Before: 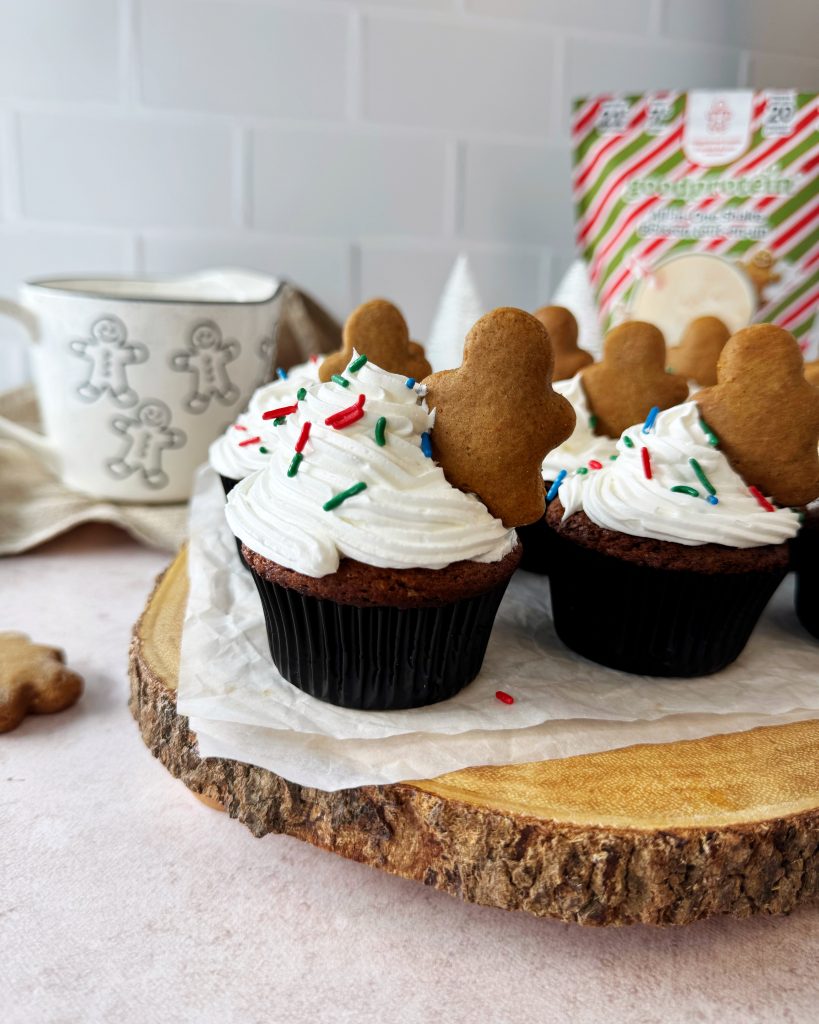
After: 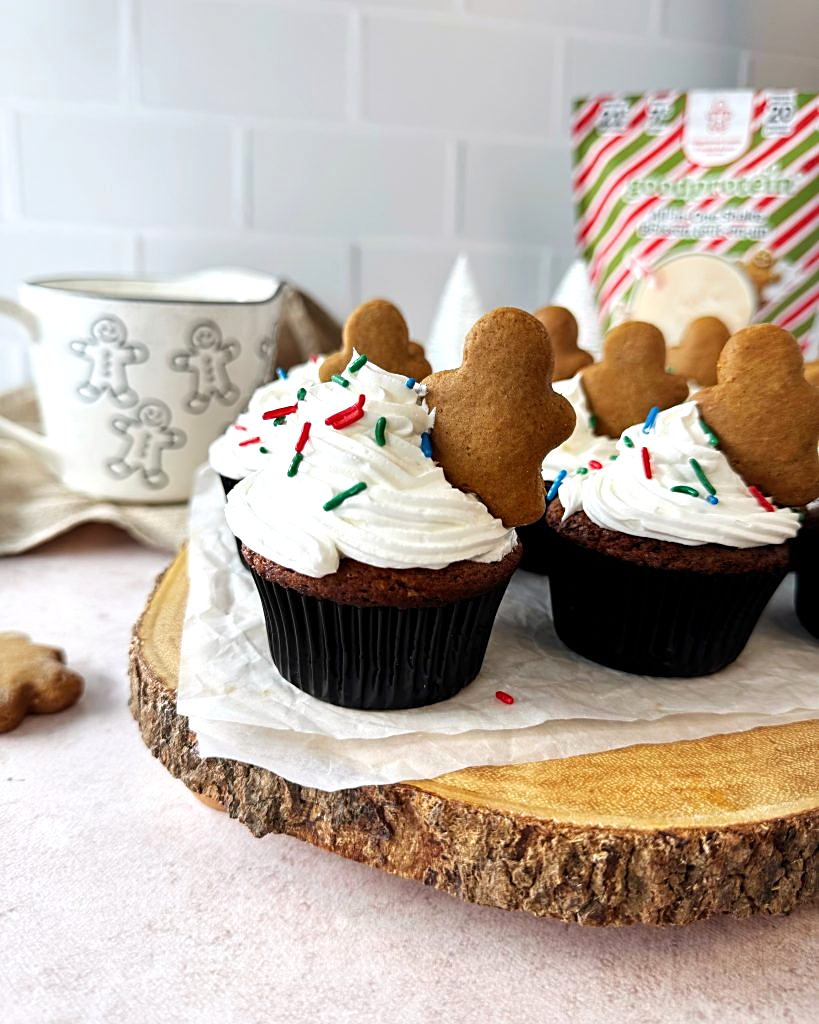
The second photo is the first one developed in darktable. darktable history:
sharpen: on, module defaults
exposure: exposure 0.297 EV, compensate highlight preservation false
